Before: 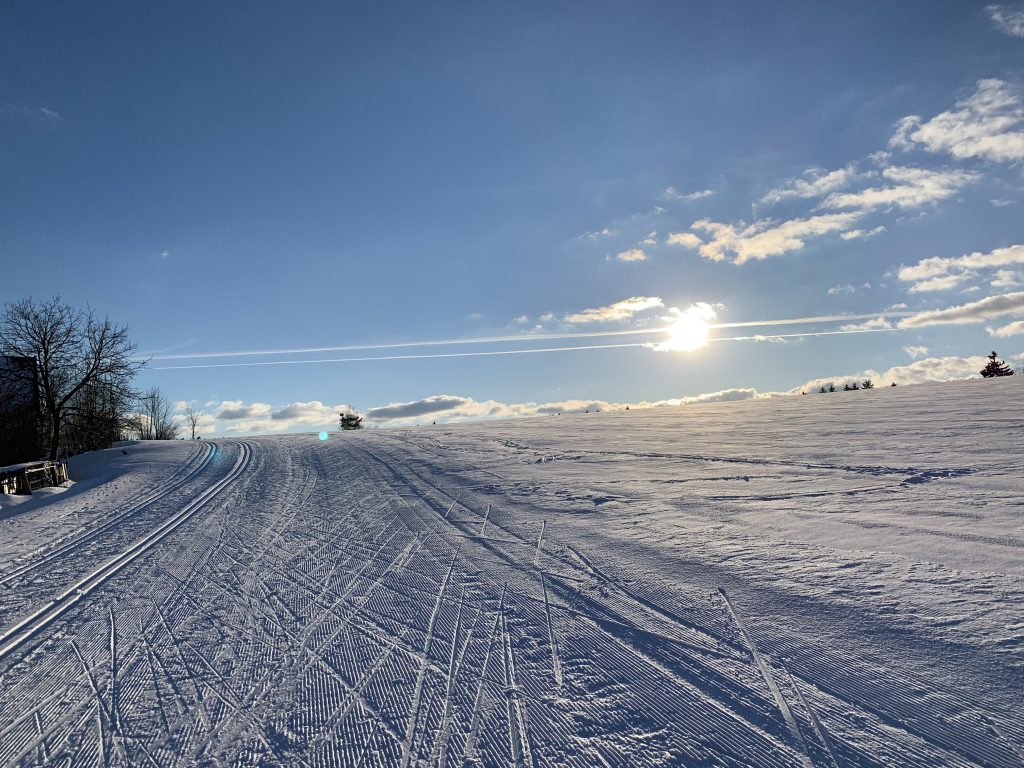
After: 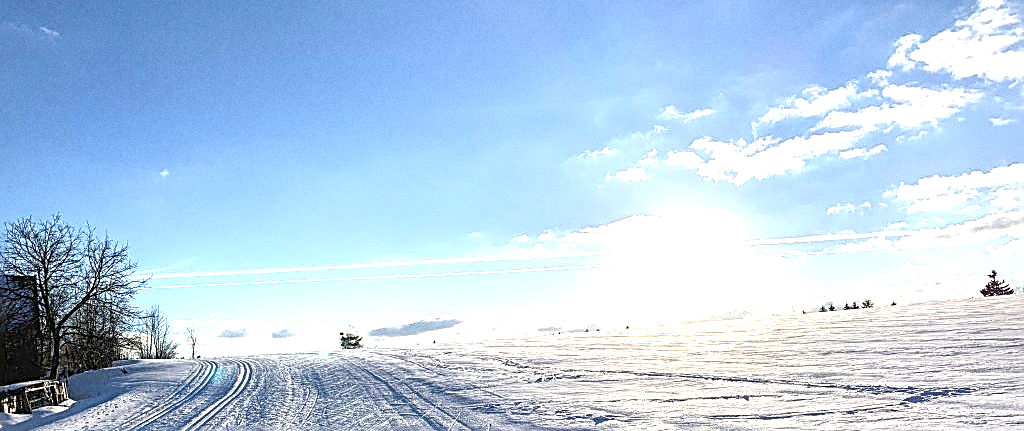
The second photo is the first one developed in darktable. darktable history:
crop and rotate: top 10.605%, bottom 33.274%
local contrast: on, module defaults
grain: coarseness 0.47 ISO
exposure: black level correction 0, exposure 1.45 EV, compensate exposure bias true, compensate highlight preservation false
sharpen: amount 0.901
